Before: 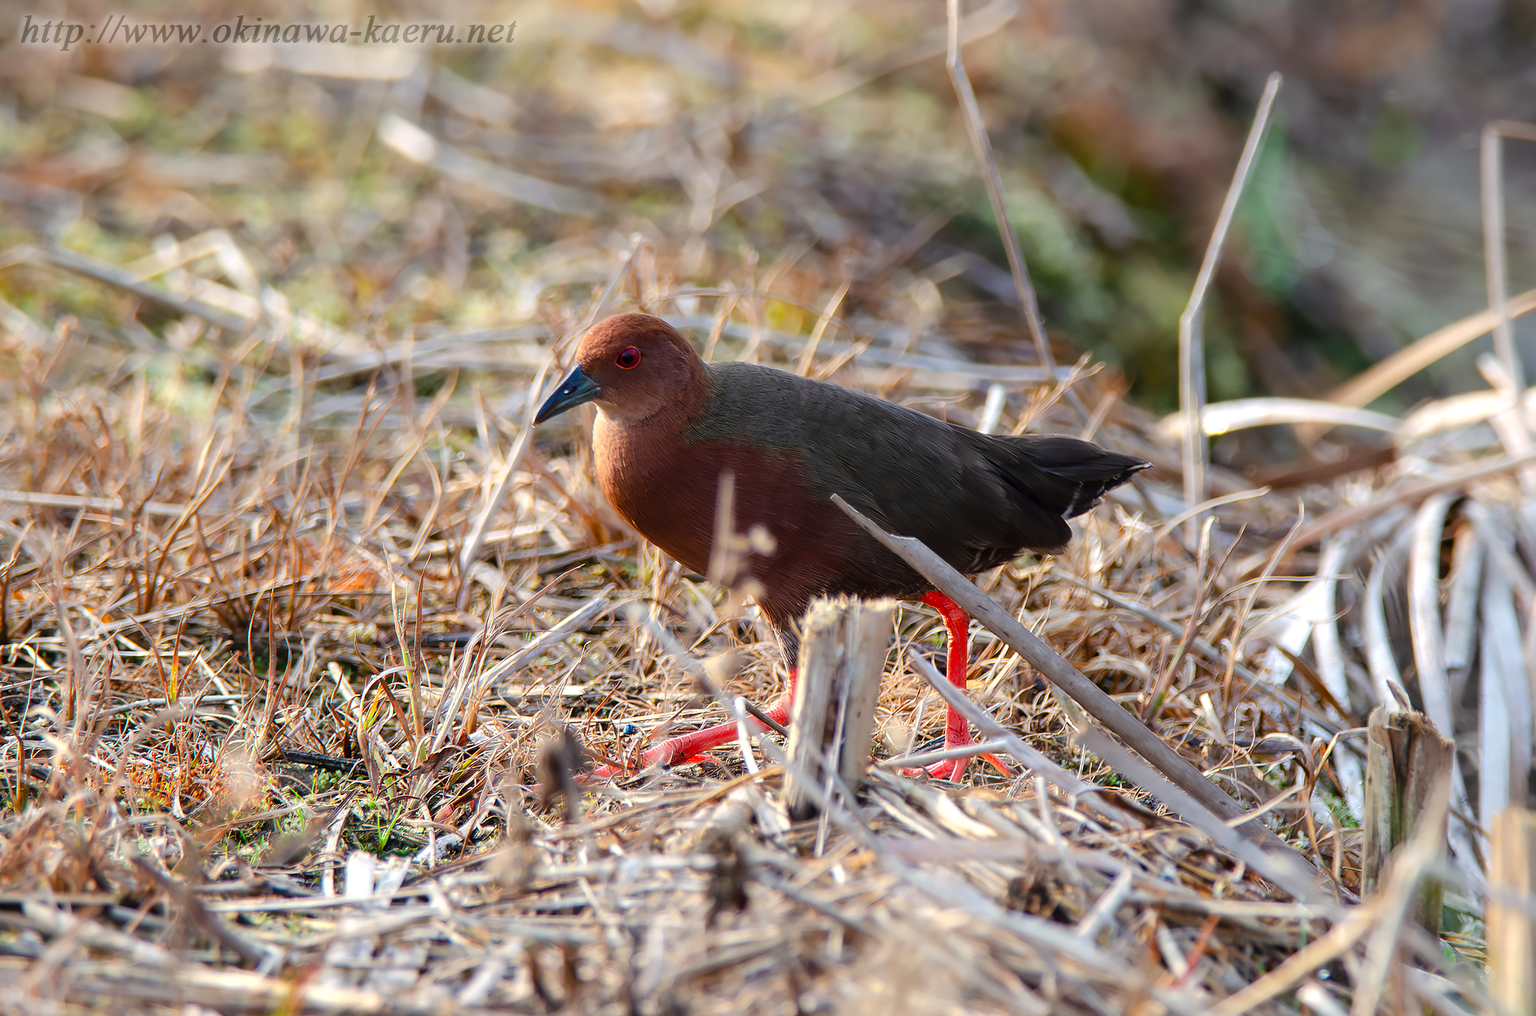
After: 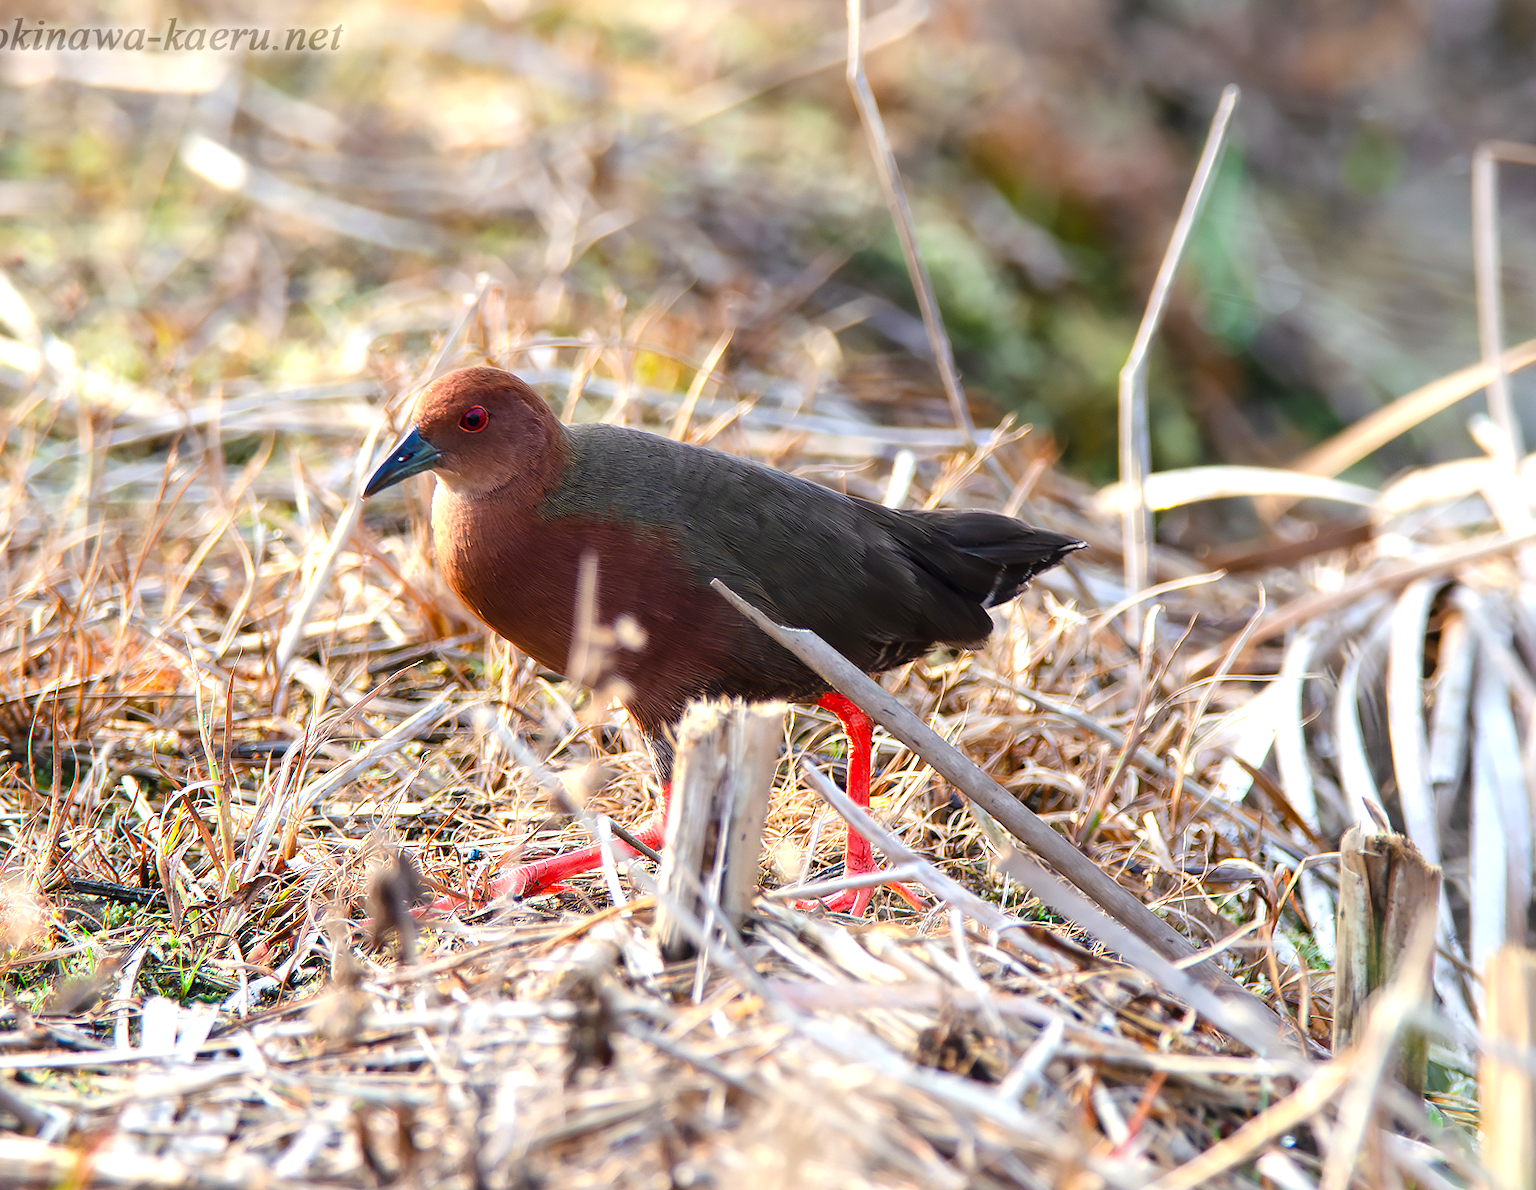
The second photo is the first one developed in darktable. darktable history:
exposure: exposure 0.636 EV, compensate highlight preservation false
crop and rotate: left 14.584%
